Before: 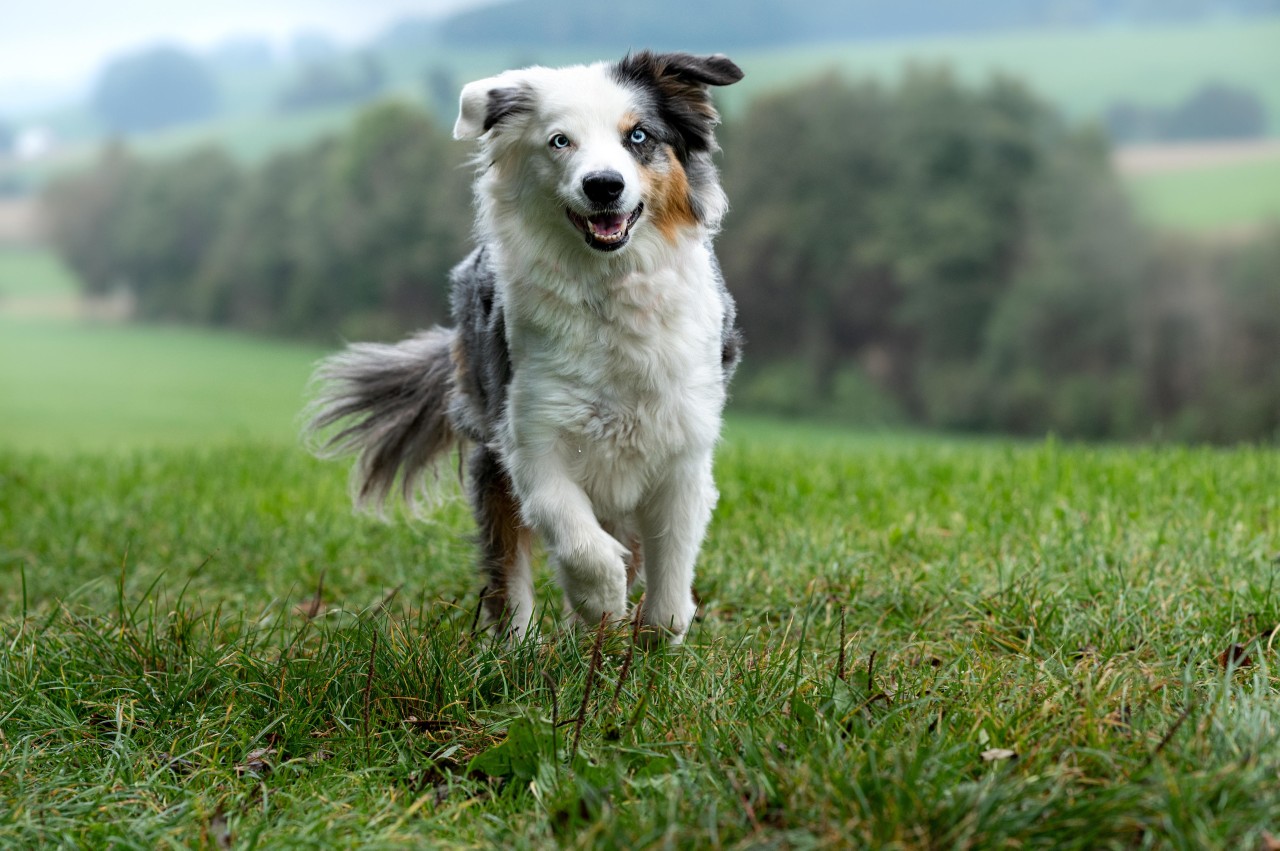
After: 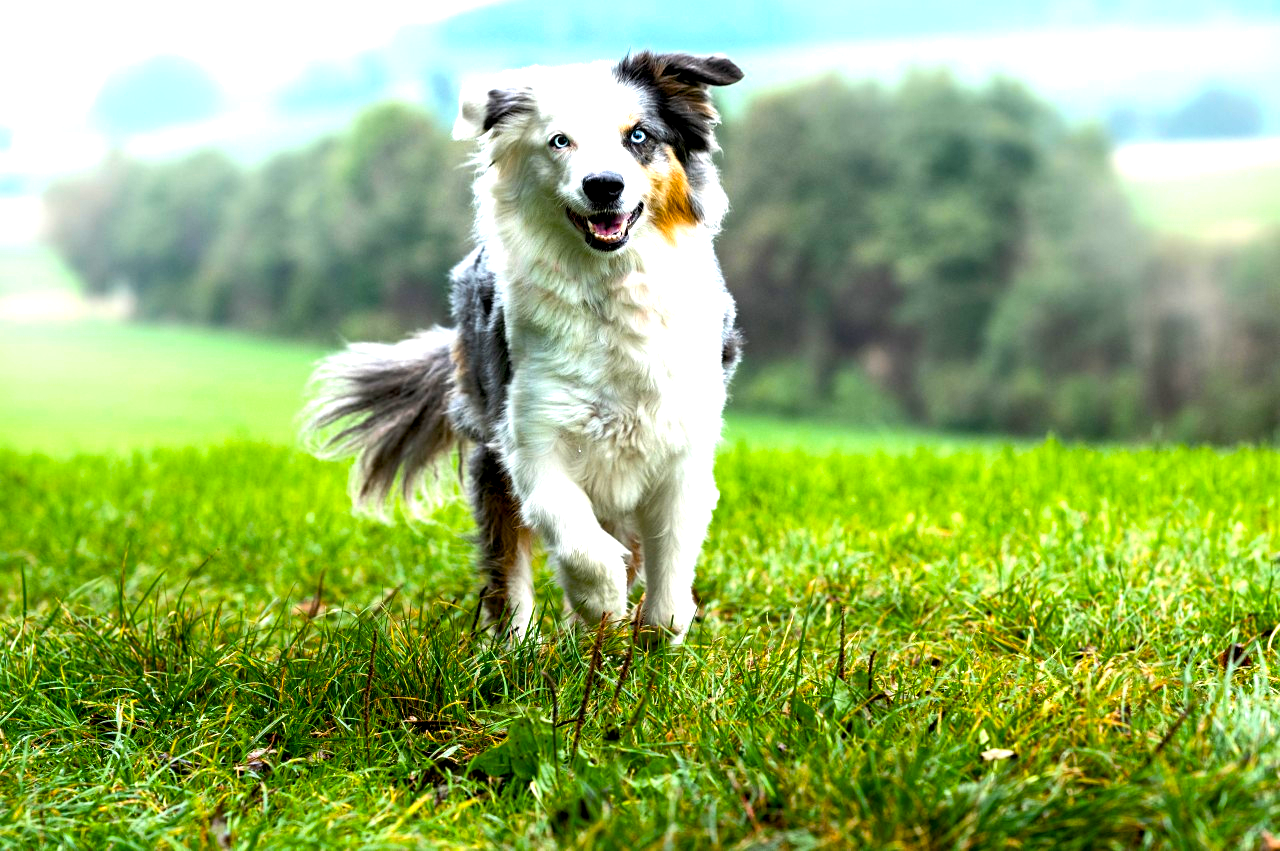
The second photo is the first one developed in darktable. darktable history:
exposure: compensate highlight preservation false
color balance rgb: global offset › luminance -0.434%, perceptual saturation grading › global saturation 36.647%, perceptual brilliance grading › global brilliance 29.513%, perceptual brilliance grading › highlights 12.193%, perceptual brilliance grading › mid-tones 24.516%, global vibrance 14.279%
local contrast: mode bilateral grid, contrast 19, coarseness 49, detail 119%, midtone range 0.2
